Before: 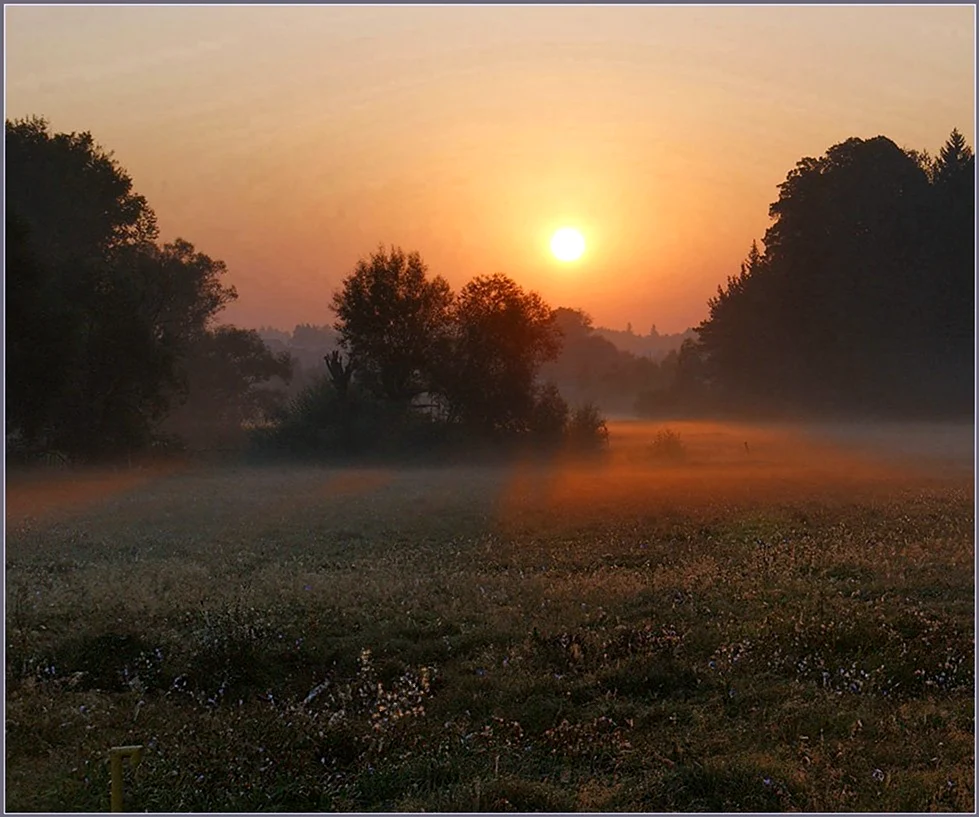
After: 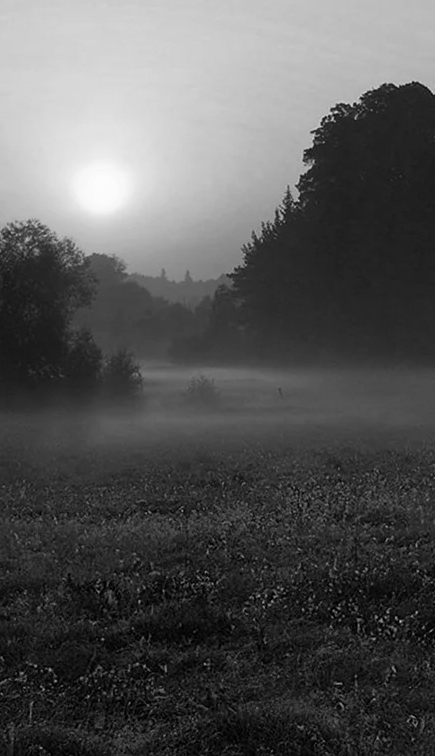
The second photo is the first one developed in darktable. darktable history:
crop: left 47.628%, top 6.643%, right 7.874%
exposure: exposure -0.01 EV, compensate highlight preservation false
monochrome: on, module defaults
